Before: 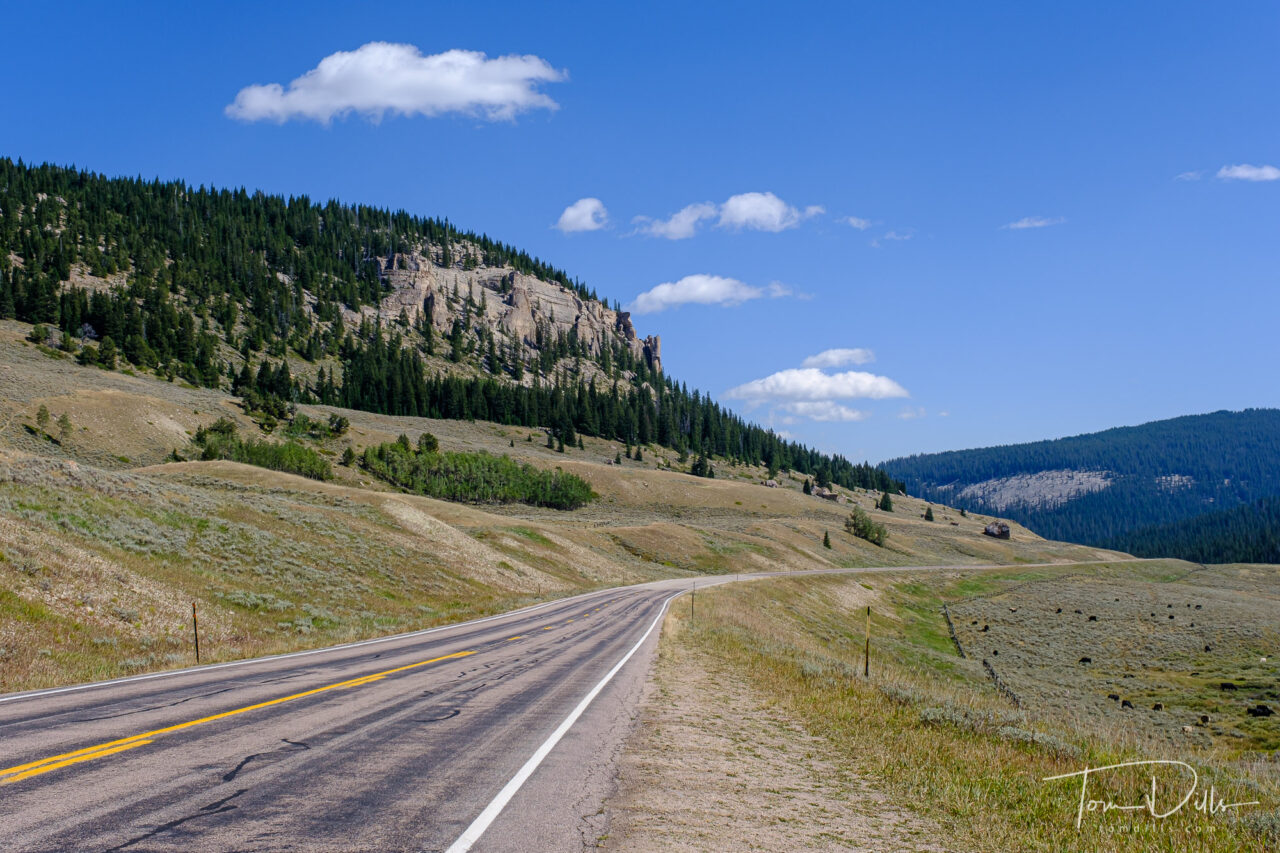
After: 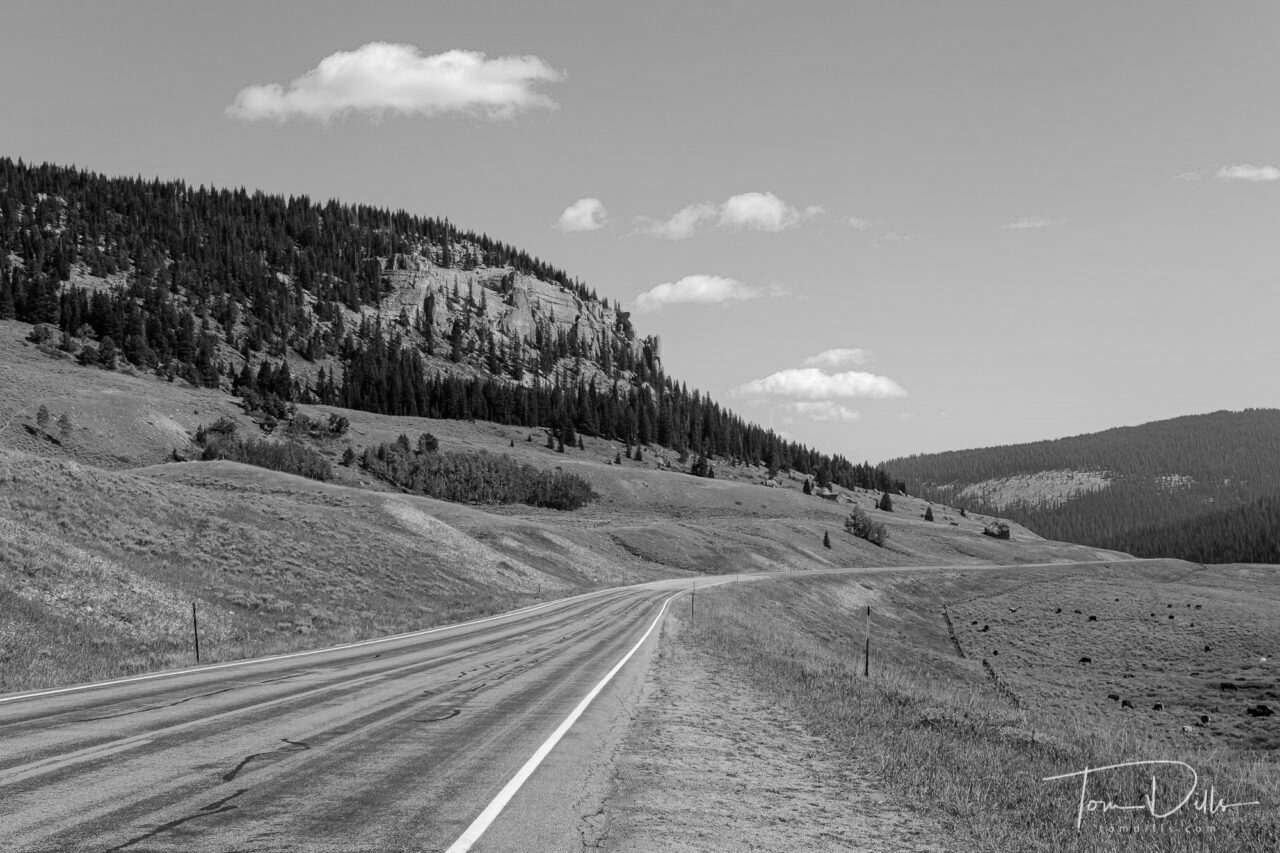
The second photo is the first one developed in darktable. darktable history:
color calibration: output gray [0.22, 0.42, 0.37, 0], illuminant custom, x 0.371, y 0.382, temperature 4282.6 K
